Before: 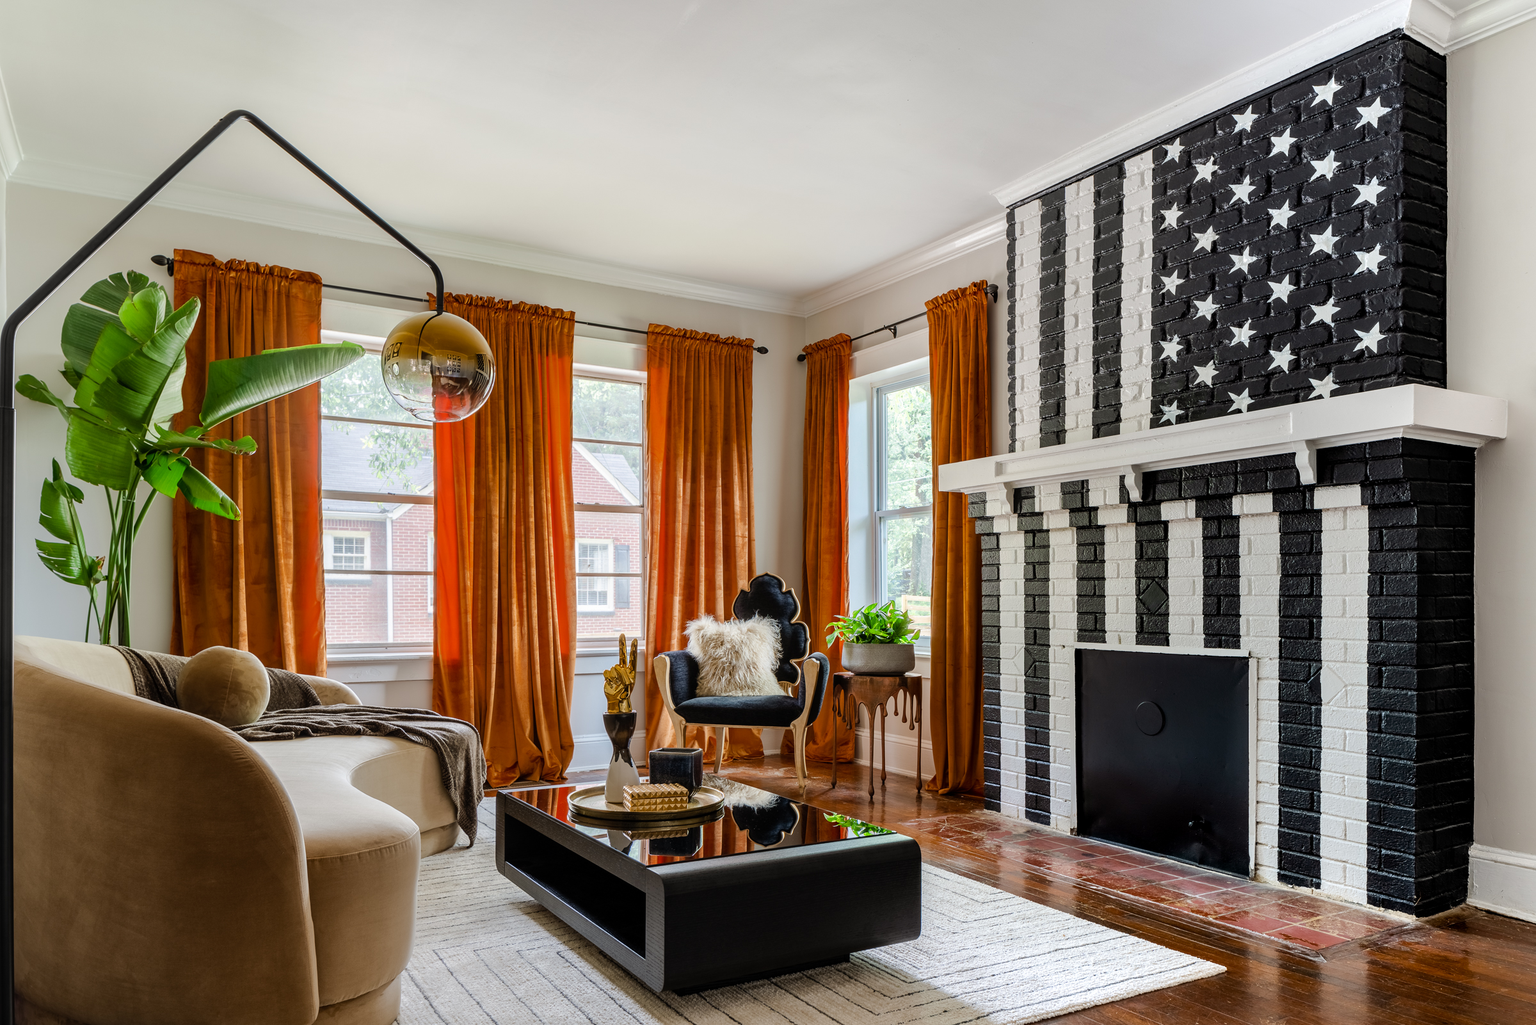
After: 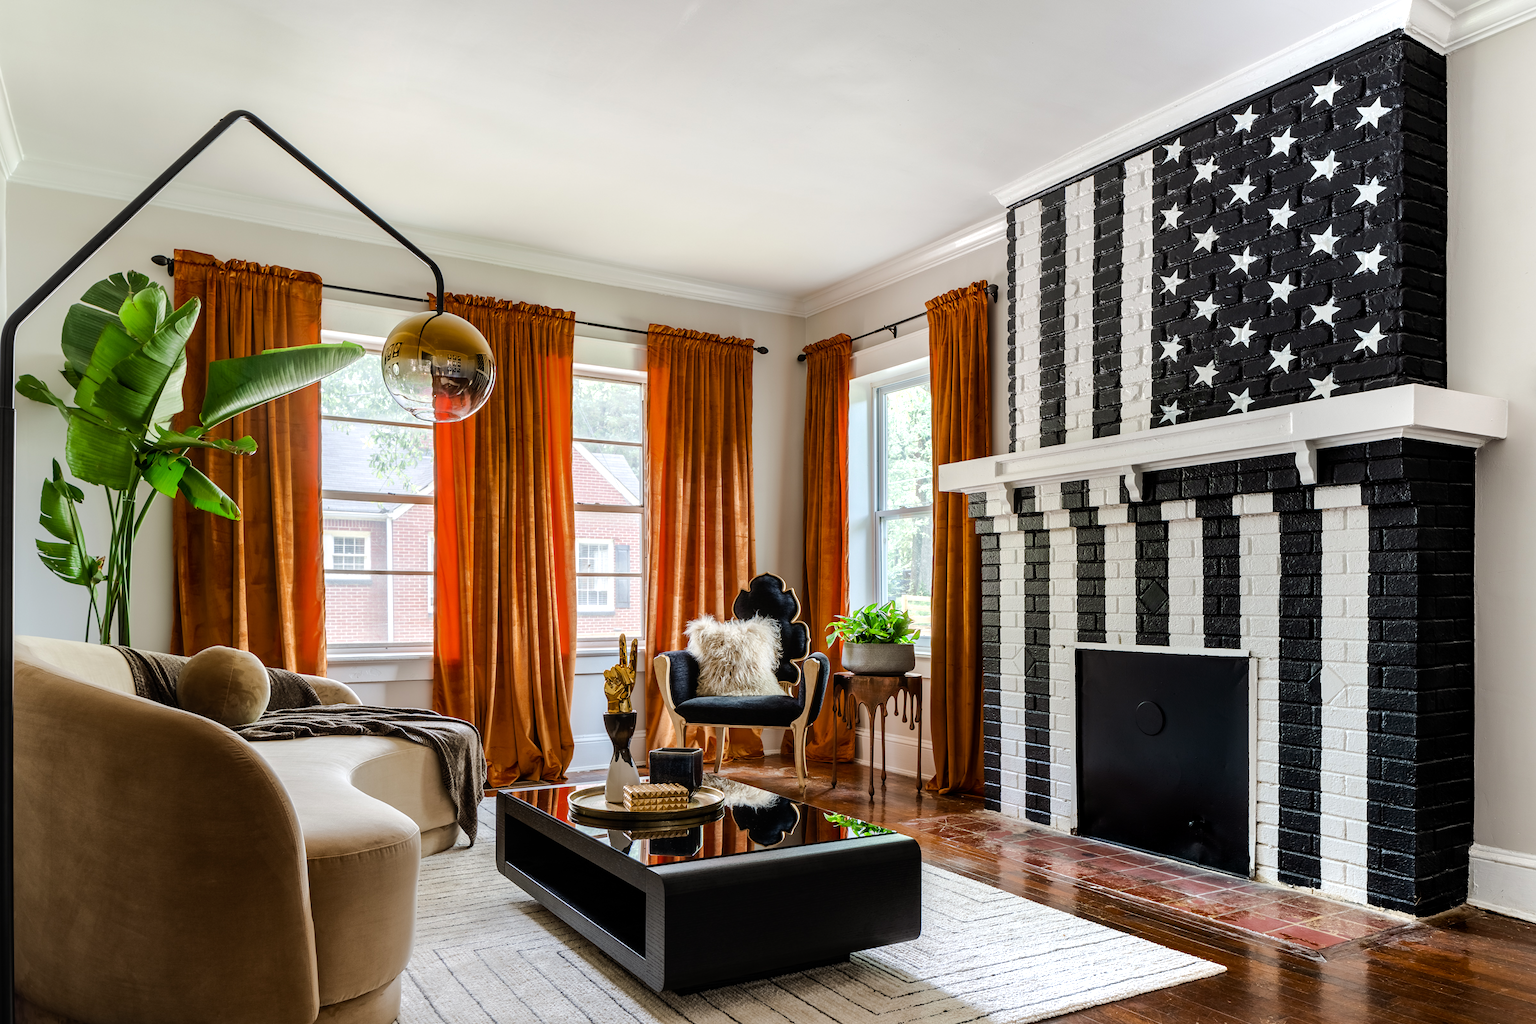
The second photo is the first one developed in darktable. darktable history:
exposure: exposure -0.158 EV, compensate highlight preservation false
tone equalizer: -8 EV -0.447 EV, -7 EV -0.425 EV, -6 EV -0.304 EV, -5 EV -0.26 EV, -3 EV 0.256 EV, -2 EV 0.335 EV, -1 EV 0.378 EV, +0 EV 0.39 EV, edges refinement/feathering 500, mask exposure compensation -1.24 EV, preserve details no
